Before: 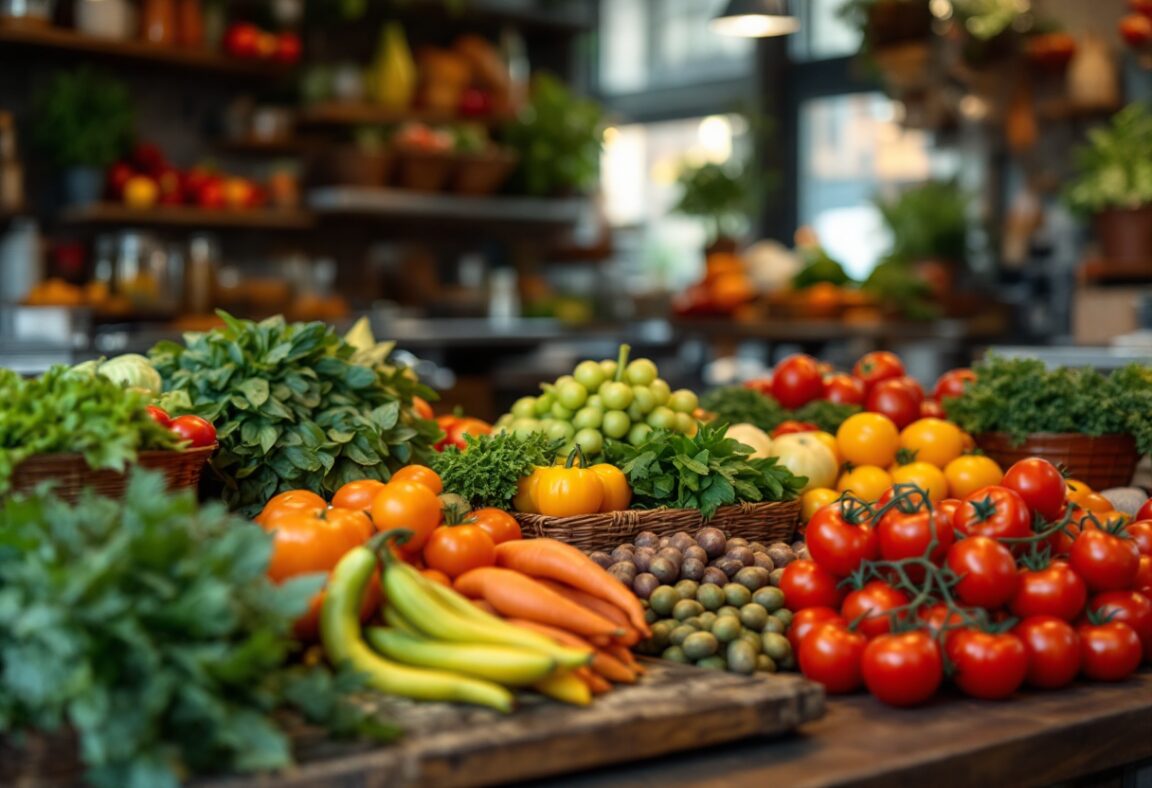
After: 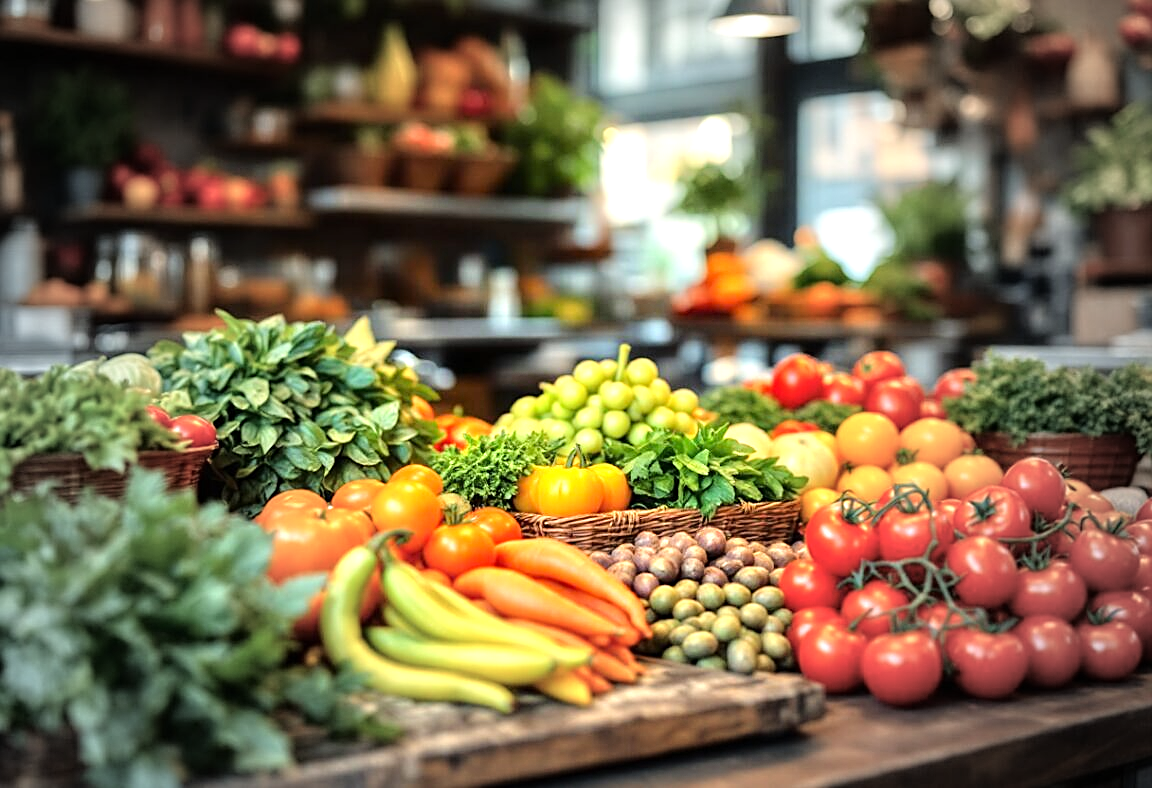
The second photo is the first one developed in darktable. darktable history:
vignetting: fall-off start 34.23%, fall-off radius 64.66%, width/height ratio 0.961
sharpen: on, module defaults
exposure: exposure 0.567 EV, compensate exposure bias true, compensate highlight preservation false
tone equalizer: -7 EV 0.142 EV, -6 EV 0.601 EV, -5 EV 1.18 EV, -4 EV 1.32 EV, -3 EV 1.17 EV, -2 EV 0.6 EV, -1 EV 0.152 EV, smoothing diameter 2.2%, edges refinement/feathering 20.48, mask exposure compensation -1.57 EV, filter diffusion 5
